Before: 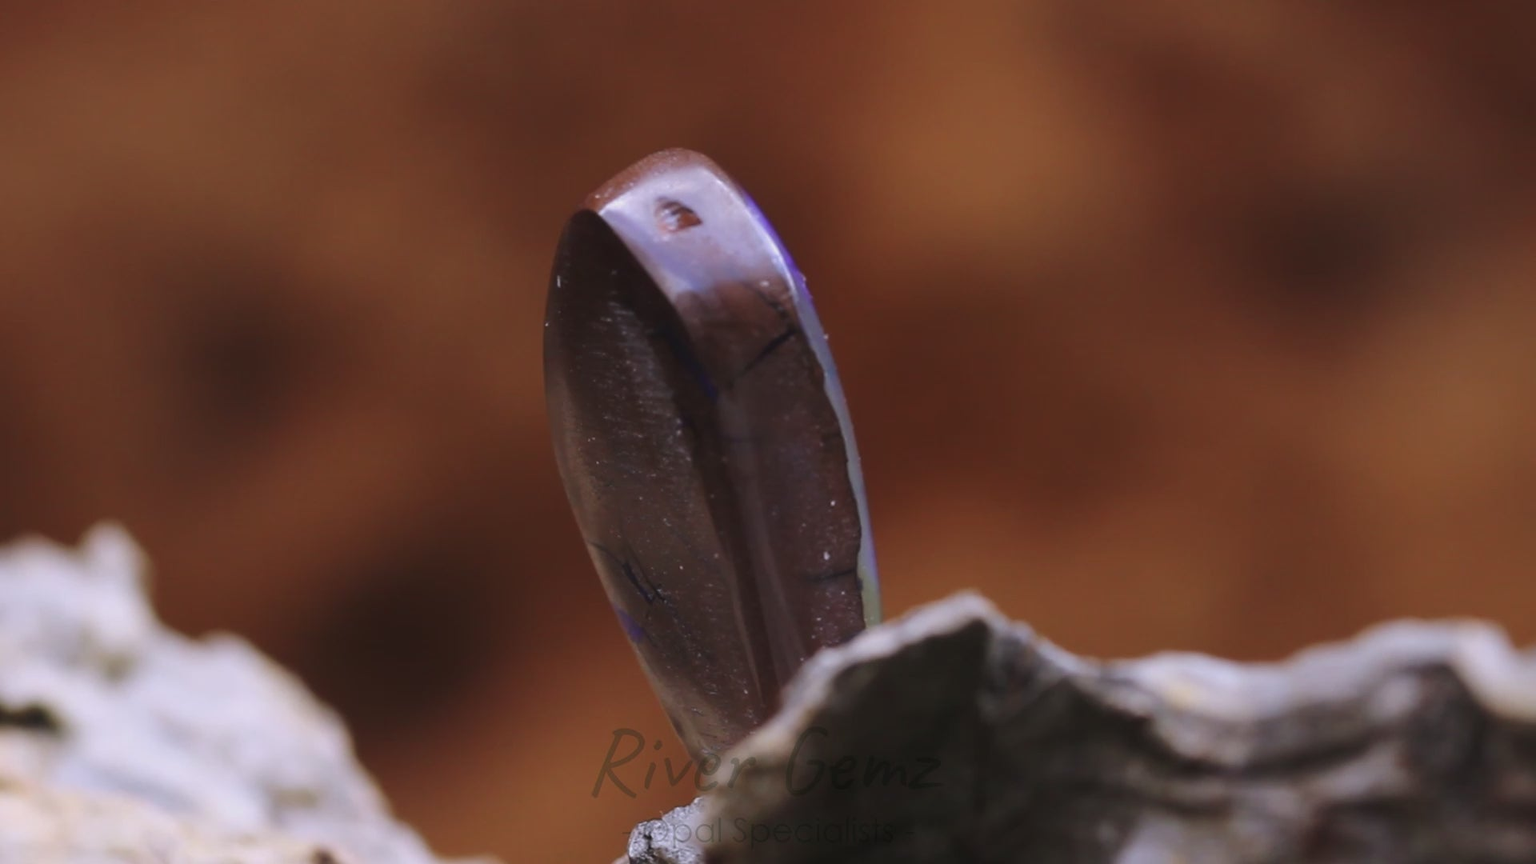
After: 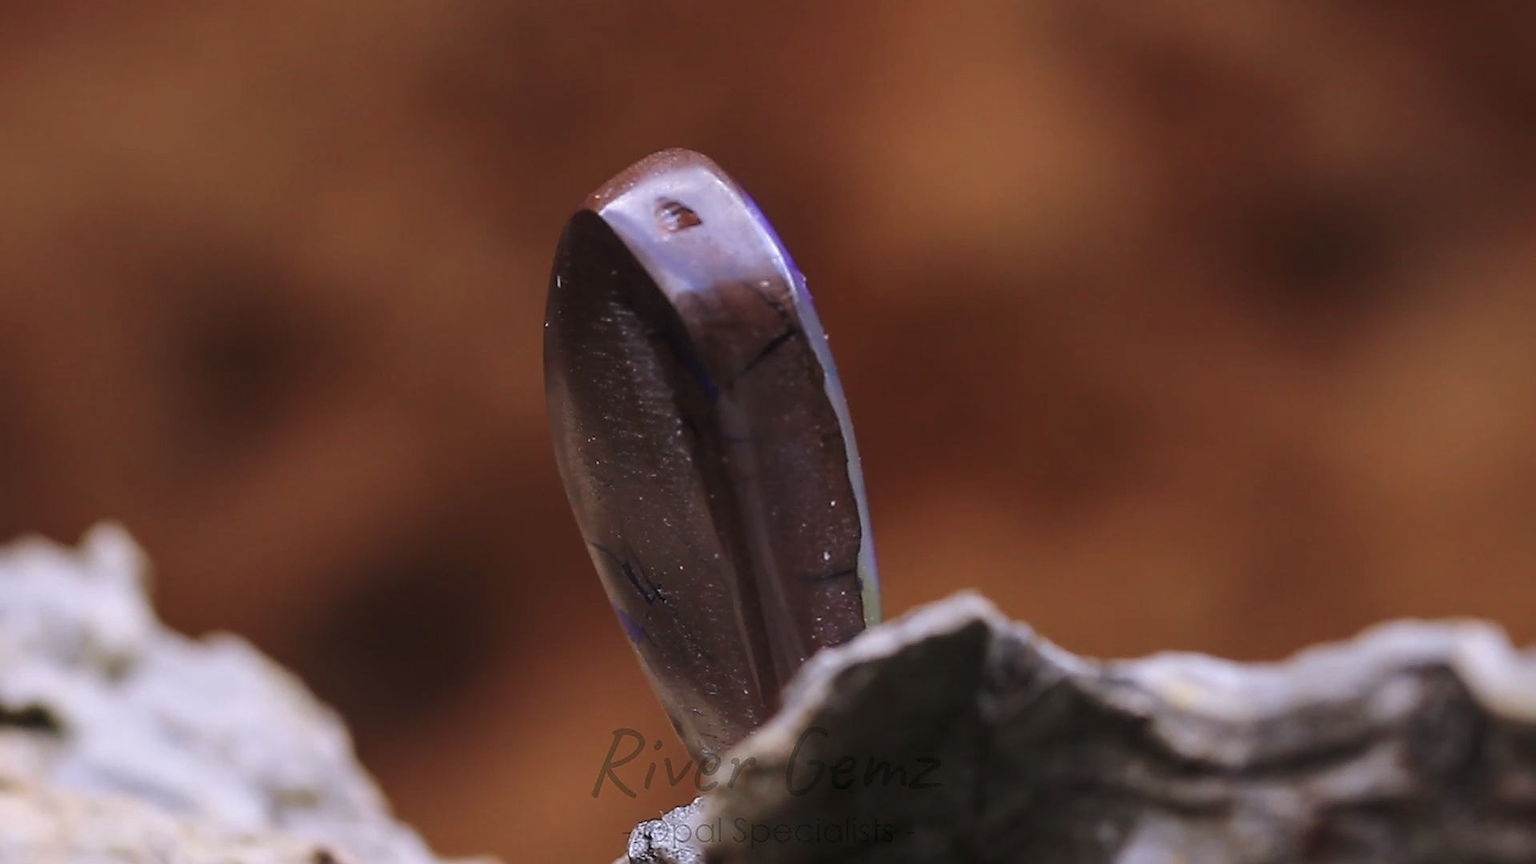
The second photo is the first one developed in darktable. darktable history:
sharpen: radius 1.38, amount 1.24, threshold 0.656
local contrast: on, module defaults
